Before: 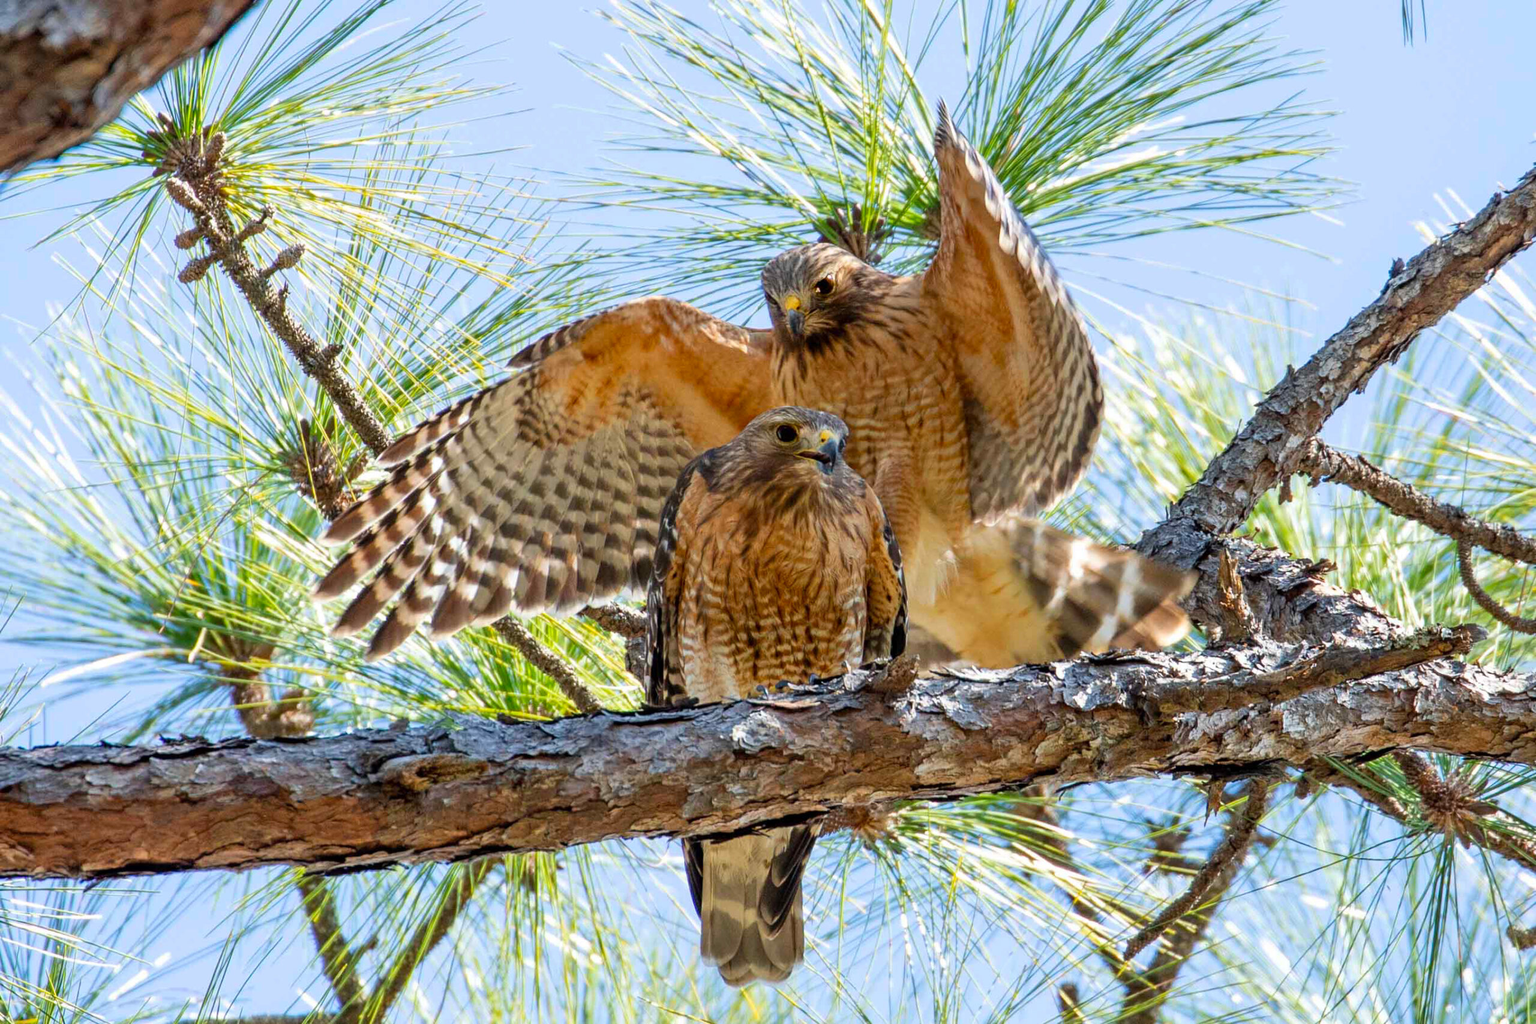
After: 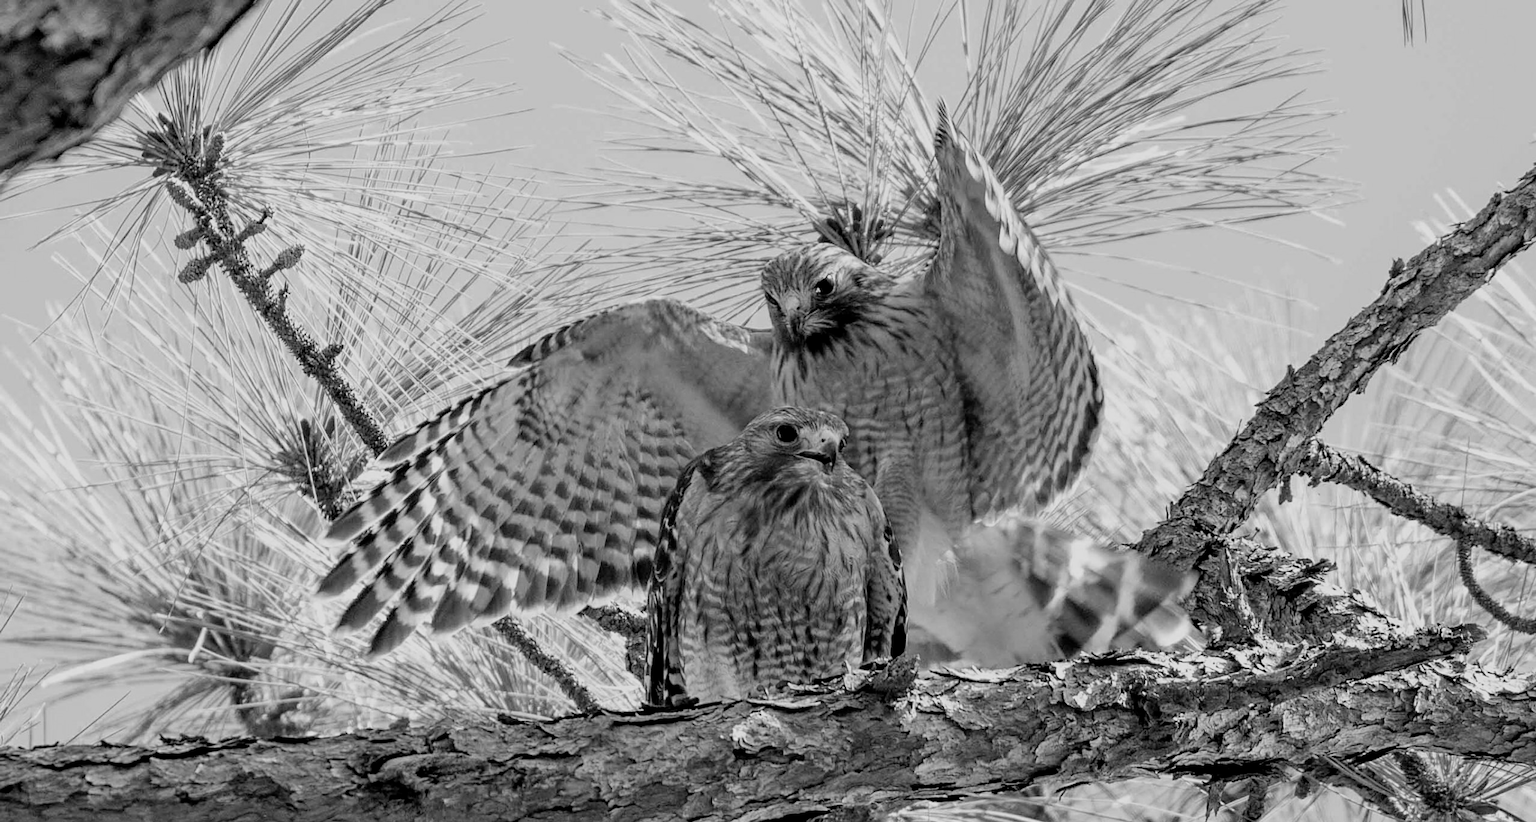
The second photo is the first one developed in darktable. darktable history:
sharpen: amount 0.2
monochrome: on, module defaults
filmic rgb: black relative exposure -7.6 EV, white relative exposure 4.64 EV, threshold 3 EV, target black luminance 0%, hardness 3.55, latitude 50.51%, contrast 1.033, highlights saturation mix 10%, shadows ↔ highlights balance -0.198%, color science v4 (2020), enable highlight reconstruction true
crop: bottom 19.644%
